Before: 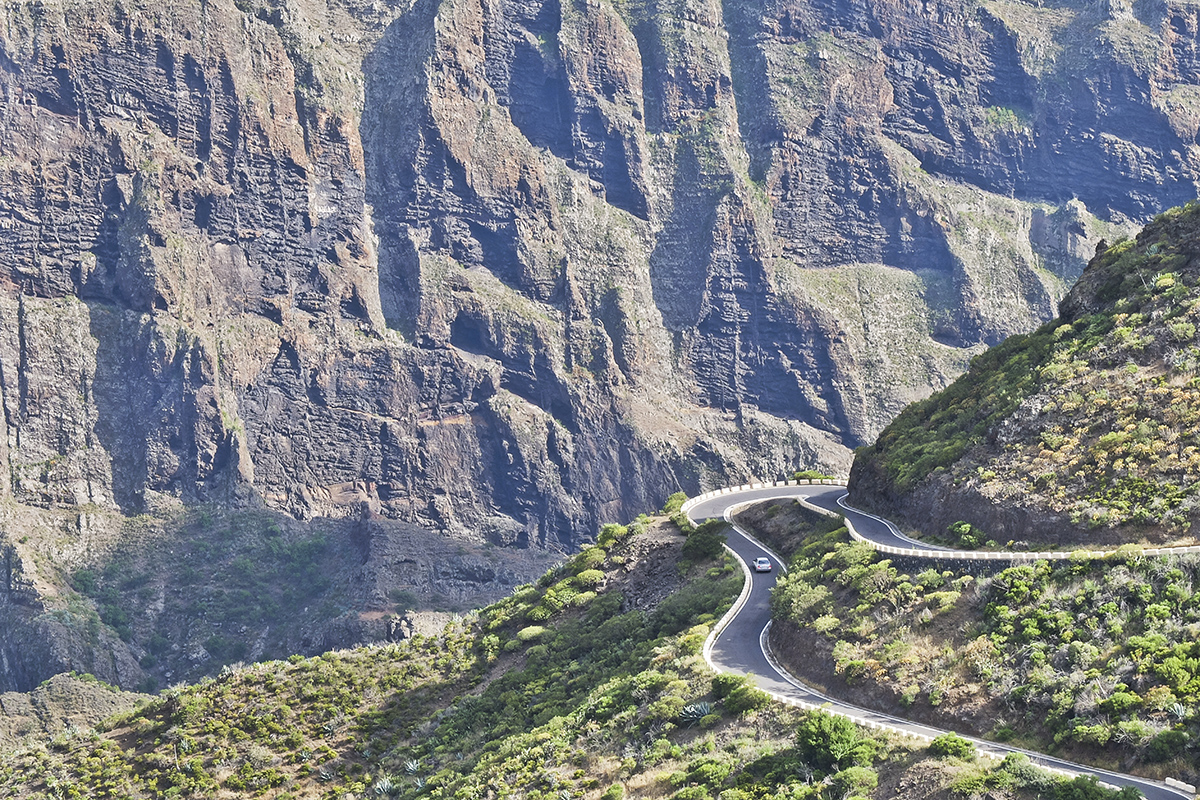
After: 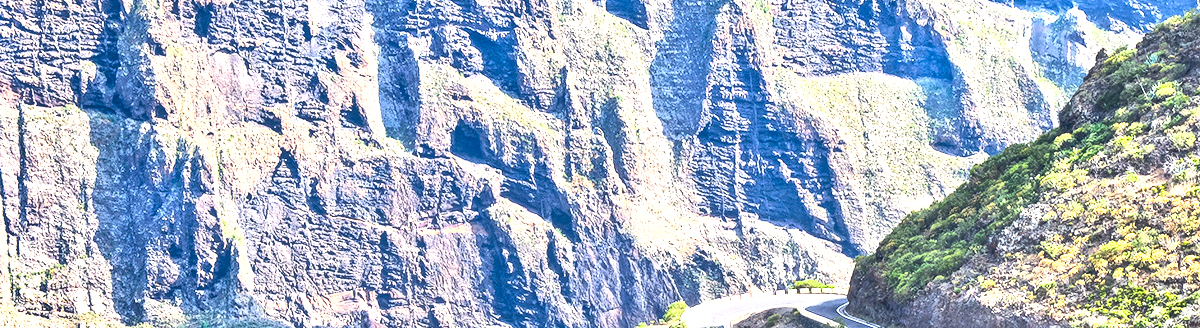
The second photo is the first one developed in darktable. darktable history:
crop and rotate: top 23.928%, bottom 34.954%
shadows and highlights: white point adjustment 0.048, soften with gaussian
exposure: black level correction 0, exposure 1.181 EV, compensate highlight preservation false
local contrast: on, module defaults
contrast brightness saturation: contrast 0.202, brightness 0.168, saturation 0.227
